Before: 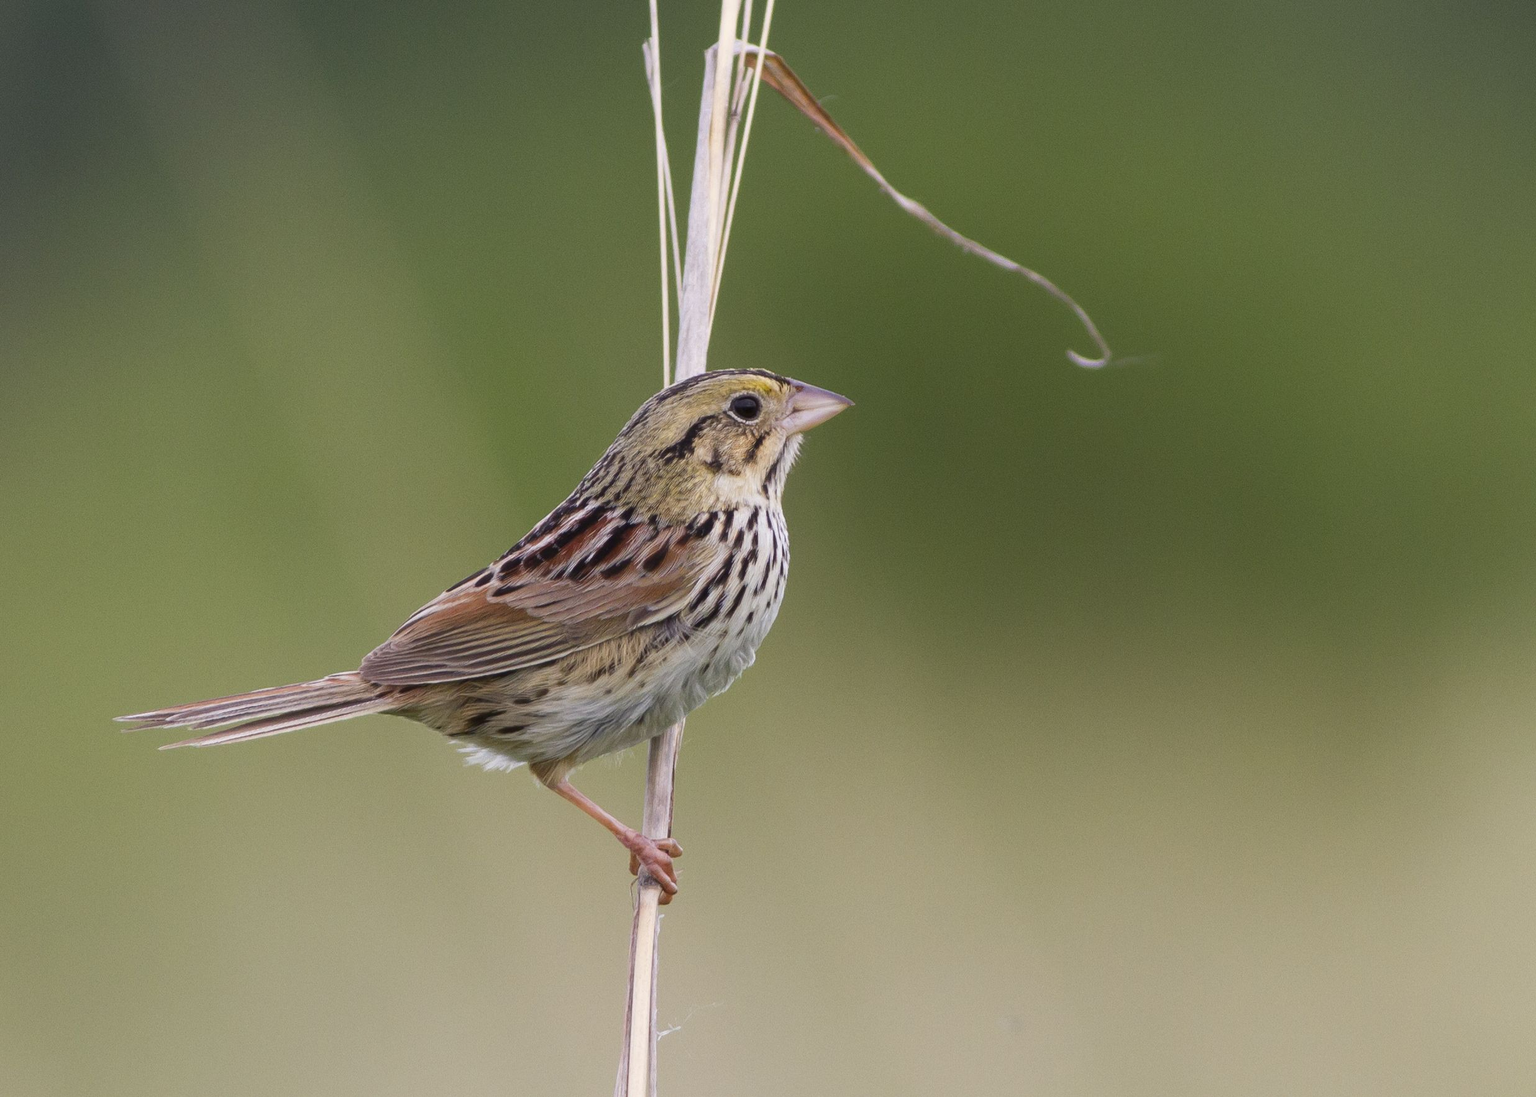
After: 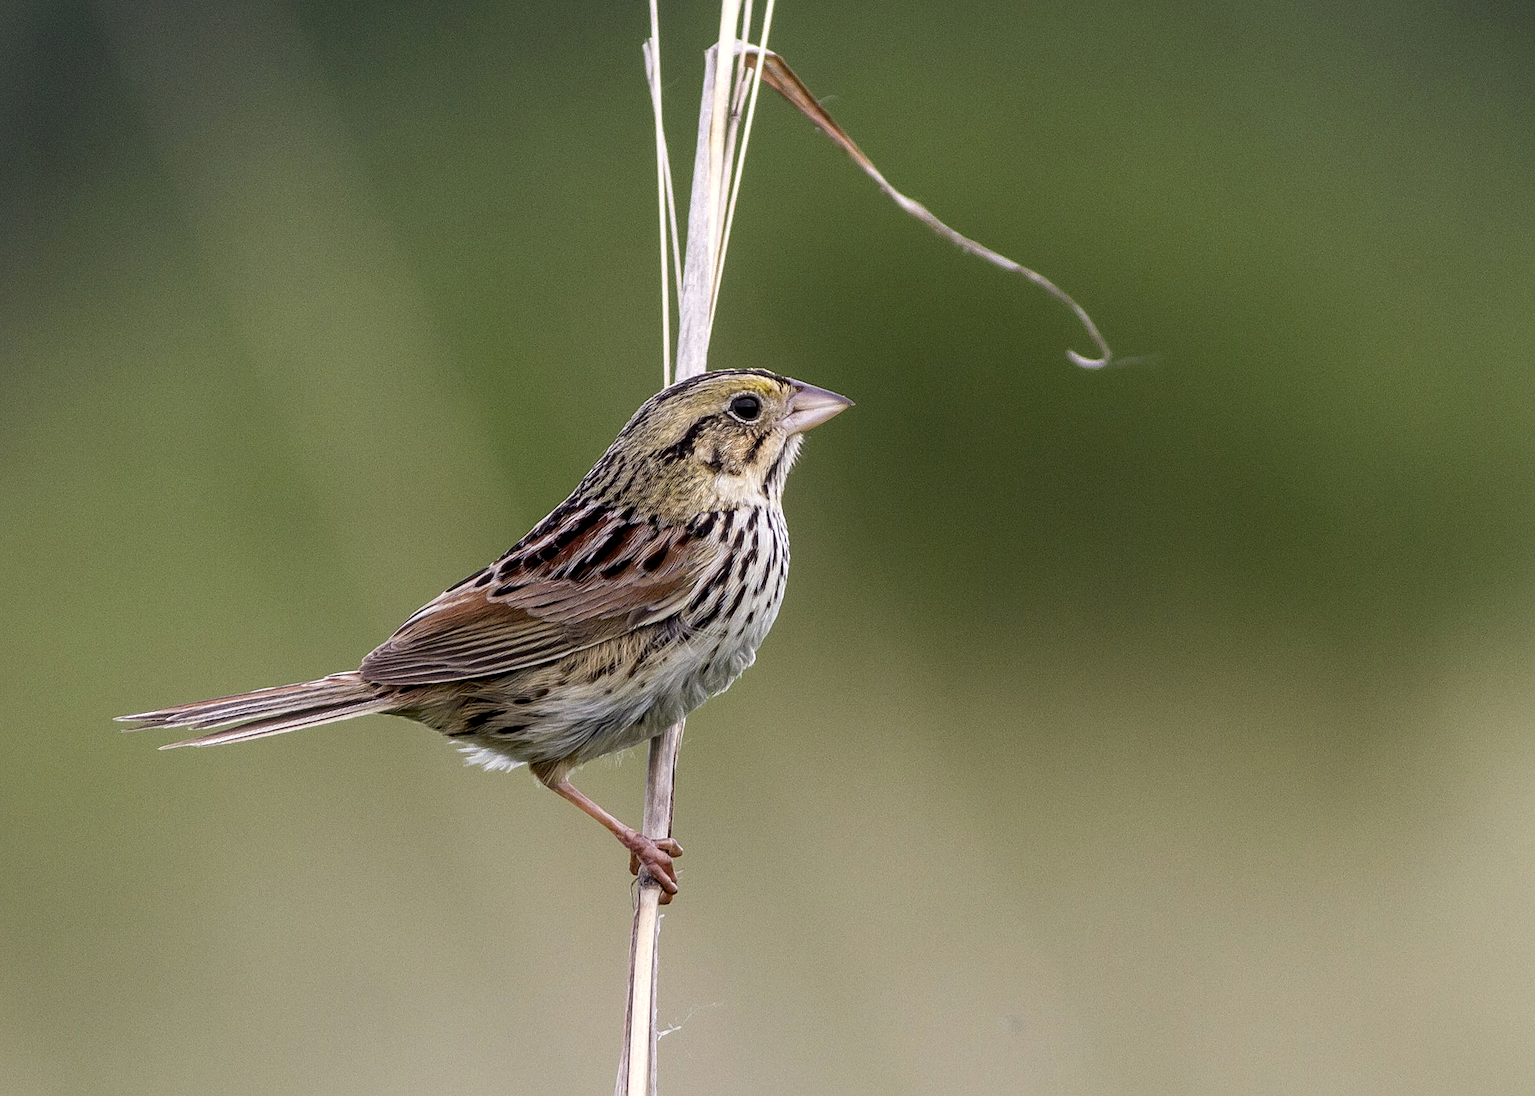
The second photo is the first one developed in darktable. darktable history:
exposure: black level correction 0.001, exposure -0.2 EV, compensate highlight preservation false
local contrast: highlights 60%, shadows 60%, detail 160%
sharpen: on, module defaults
